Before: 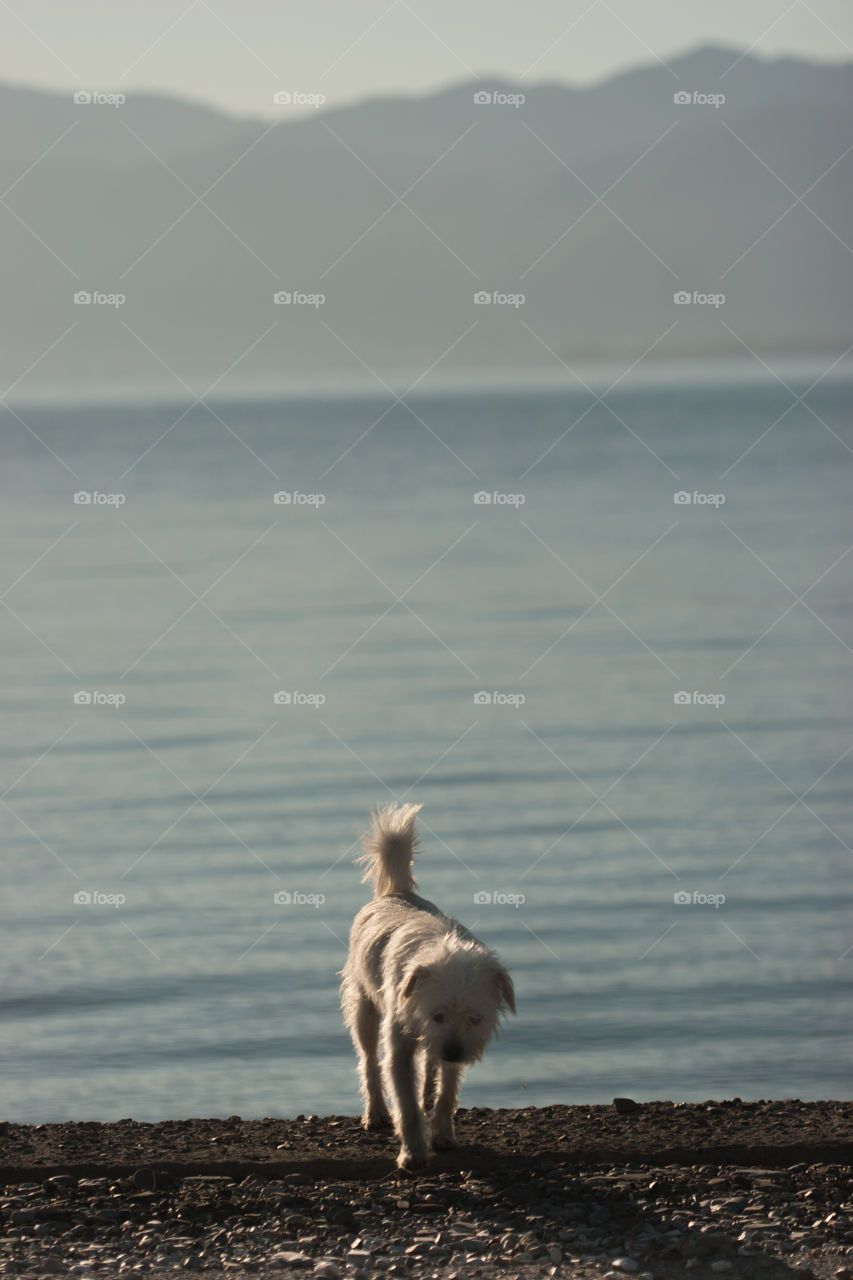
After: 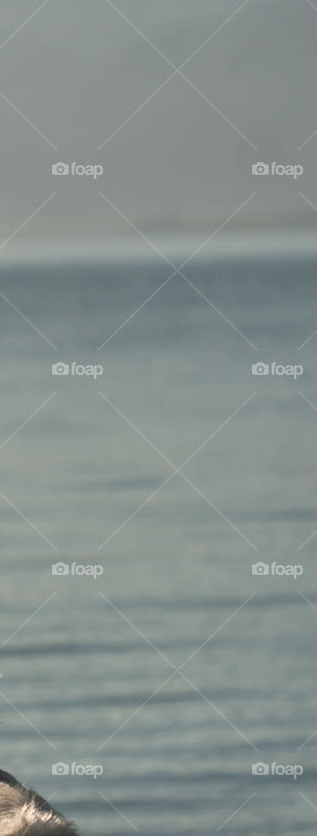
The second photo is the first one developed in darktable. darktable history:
crop and rotate: left 49.605%, top 10.114%, right 13.232%, bottom 24.531%
local contrast: on, module defaults
exposure: compensate highlight preservation false
